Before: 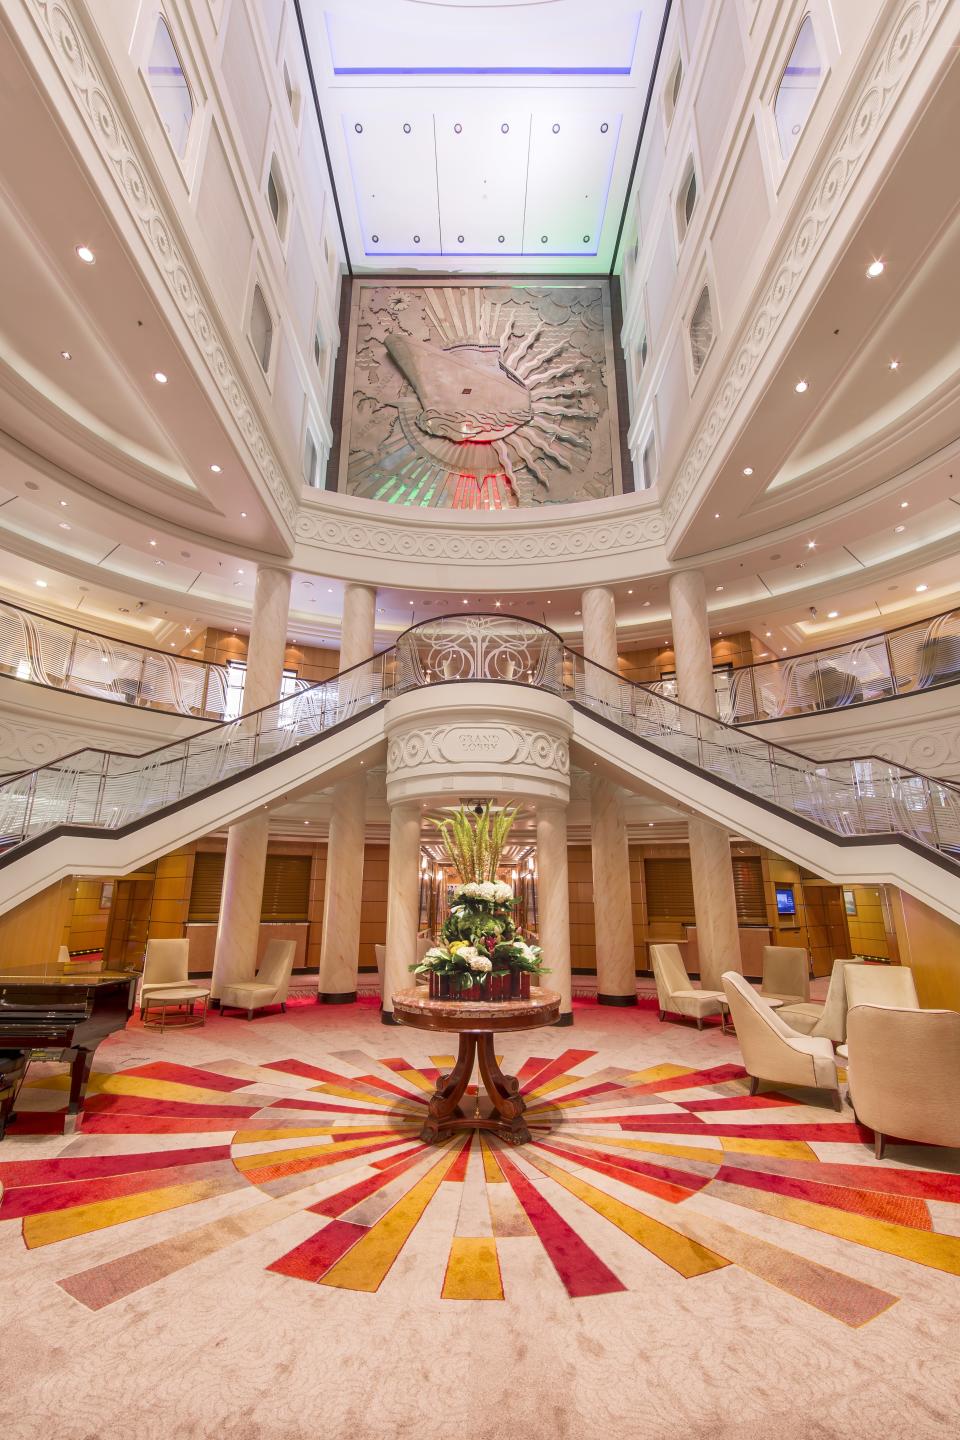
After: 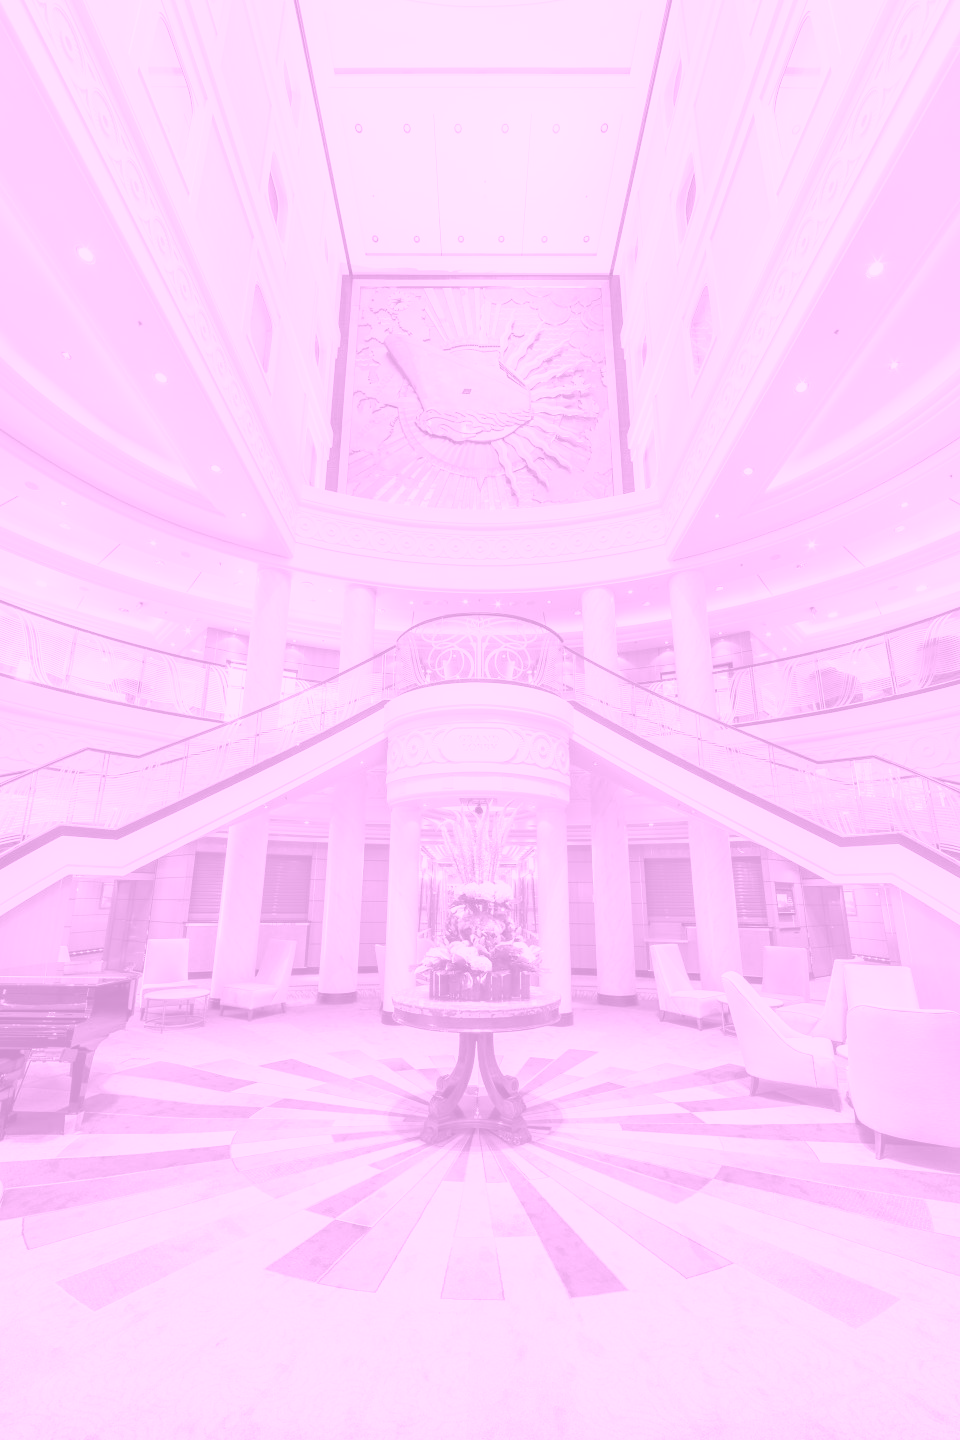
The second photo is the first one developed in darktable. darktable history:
colorize: hue 331.2°, saturation 75%, source mix 30.28%, lightness 70.52%, version 1
contrast brightness saturation: contrast 0.2, brightness 0.16, saturation 0.22
